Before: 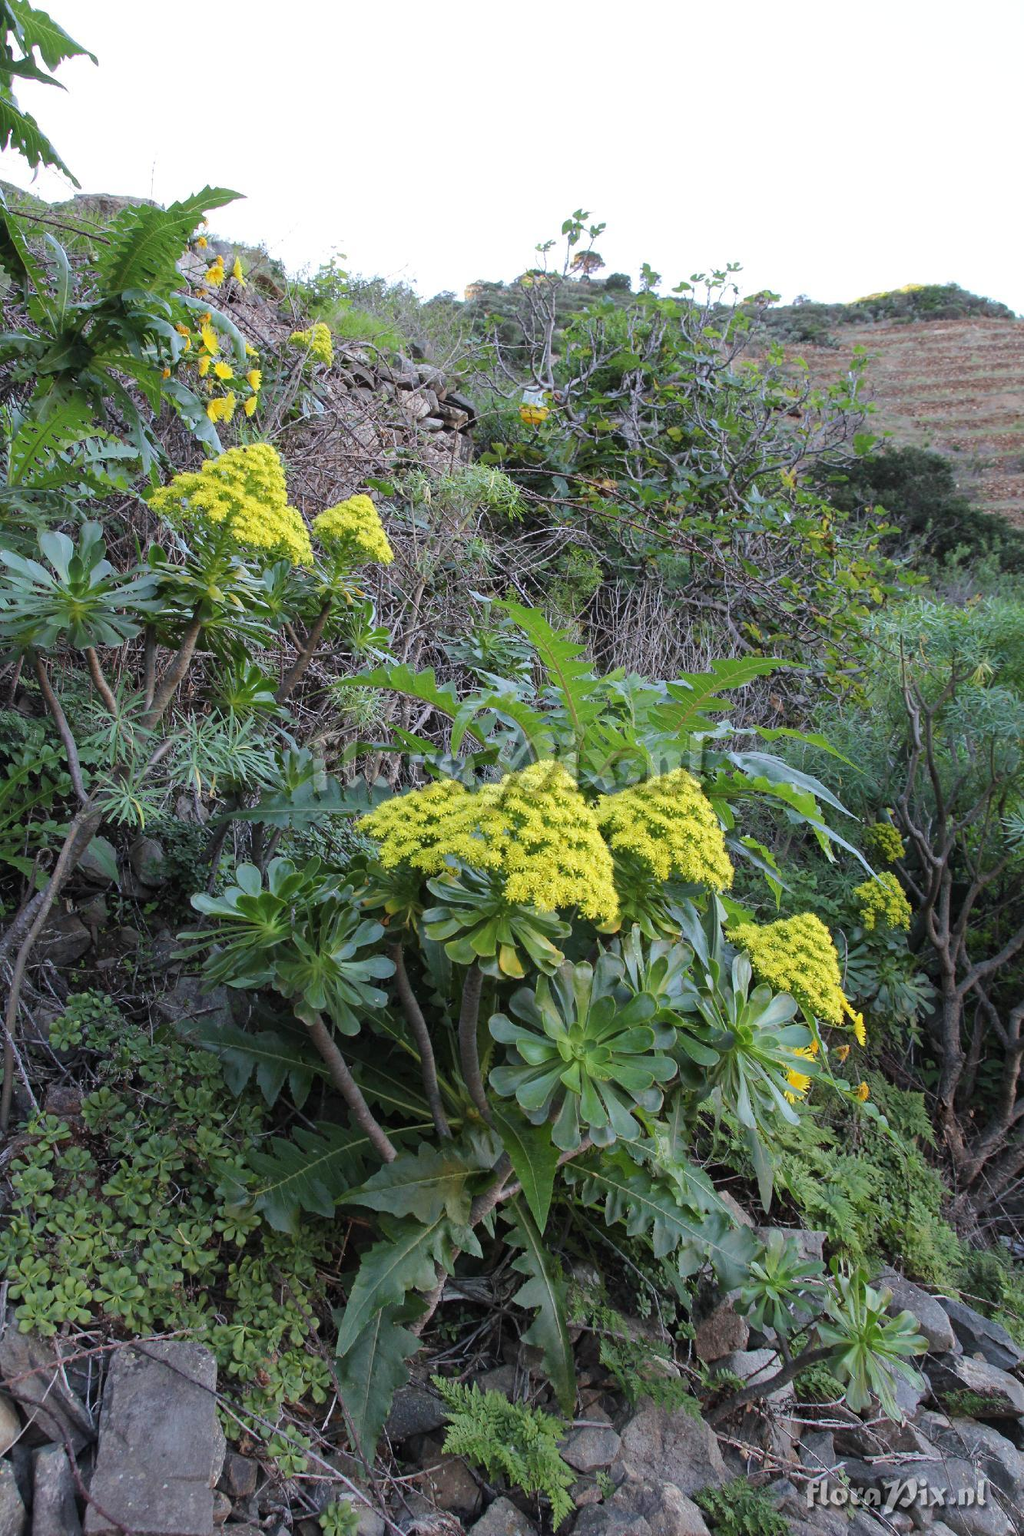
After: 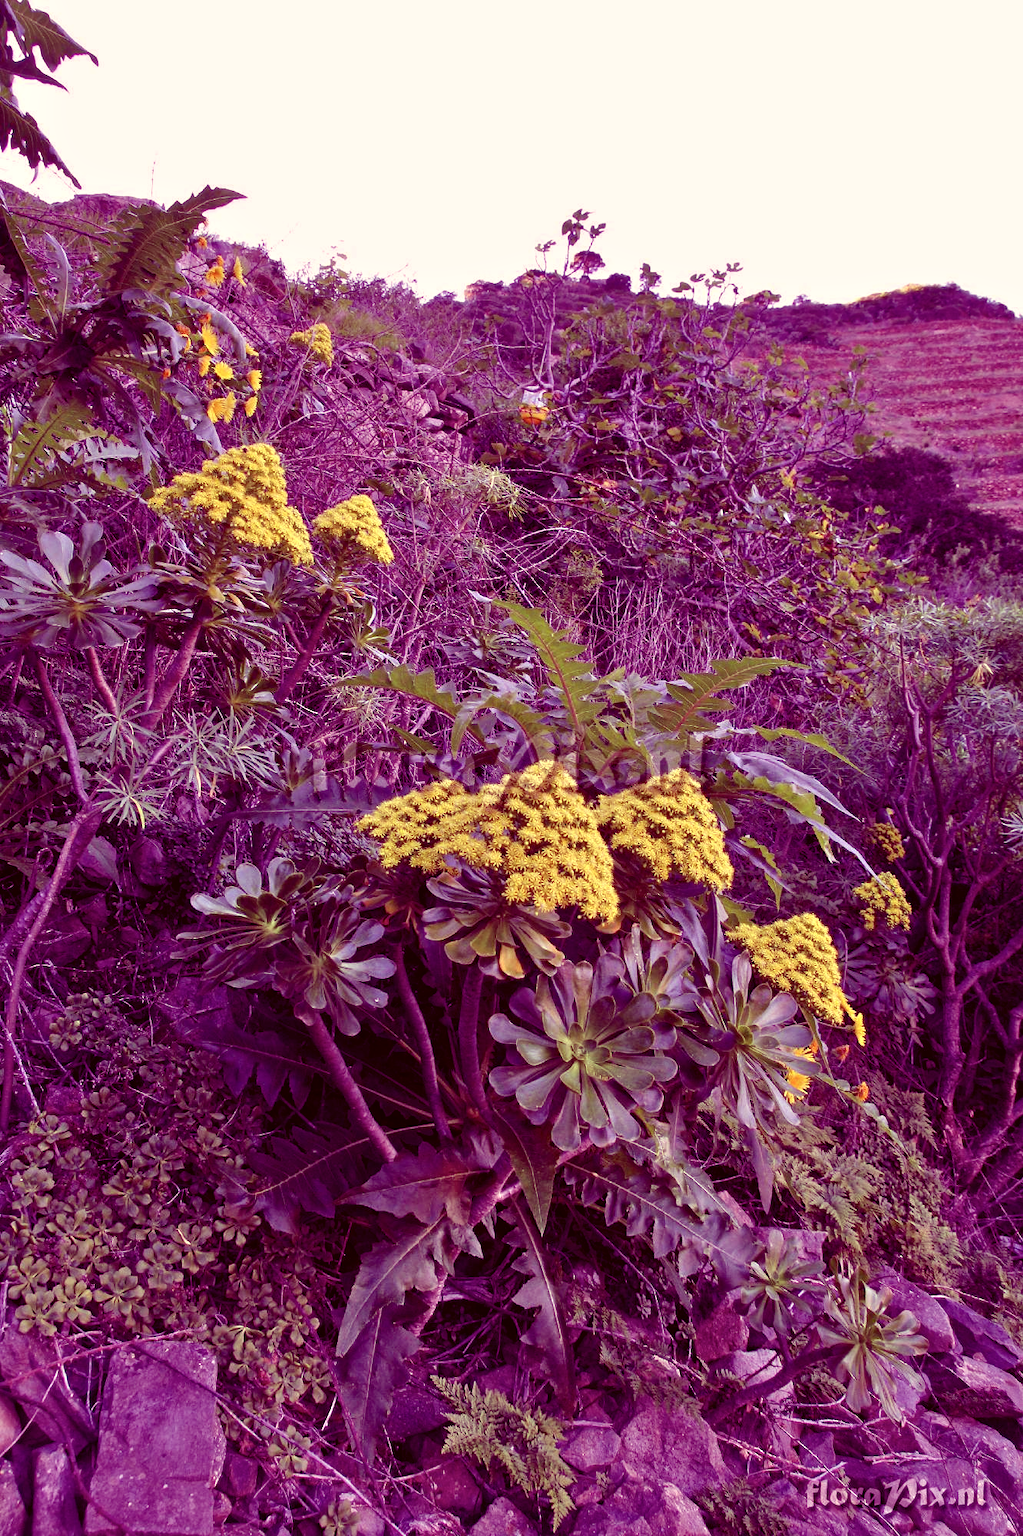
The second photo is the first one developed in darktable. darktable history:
tone equalizer: -7 EV 0.15 EV, -6 EV 0.6 EV, -5 EV 1.15 EV, -4 EV 1.33 EV, -3 EV 1.15 EV, -2 EV 0.6 EV, -1 EV 0.15 EV, mask exposure compensation -0.5 EV
color correction: highlights a* 10.21, highlights b* 9.79, shadows a* 8.61, shadows b* 7.88, saturation 0.8
color balance: mode lift, gamma, gain (sRGB), lift [1, 1, 0.101, 1]
